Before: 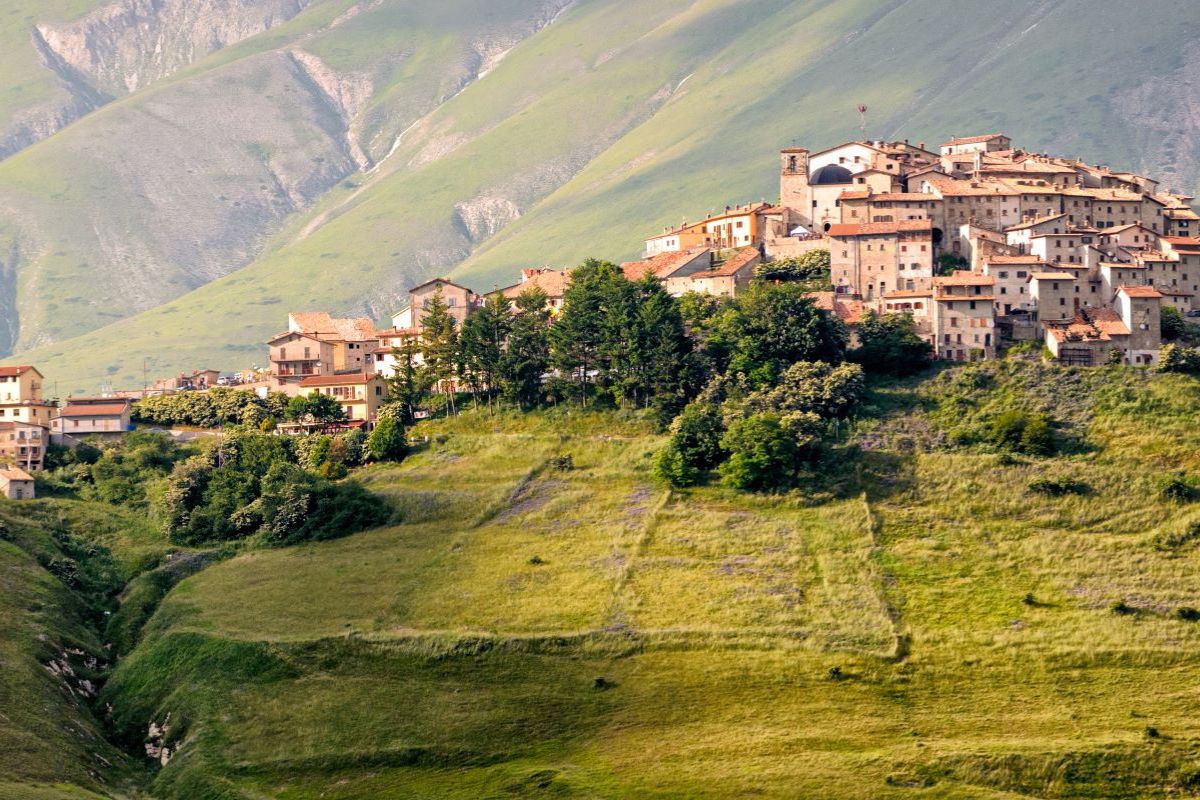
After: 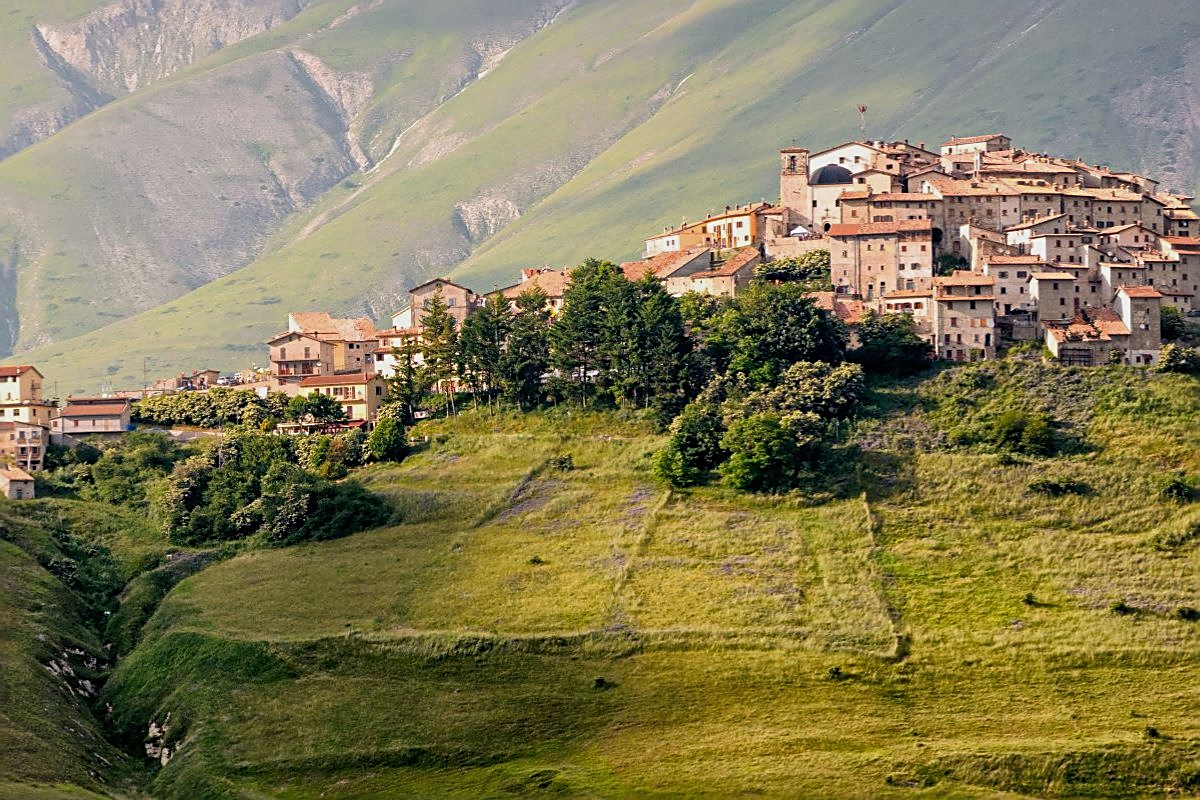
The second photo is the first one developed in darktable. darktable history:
exposure: exposure -0.242 EV, compensate highlight preservation false
sharpen: on, module defaults
